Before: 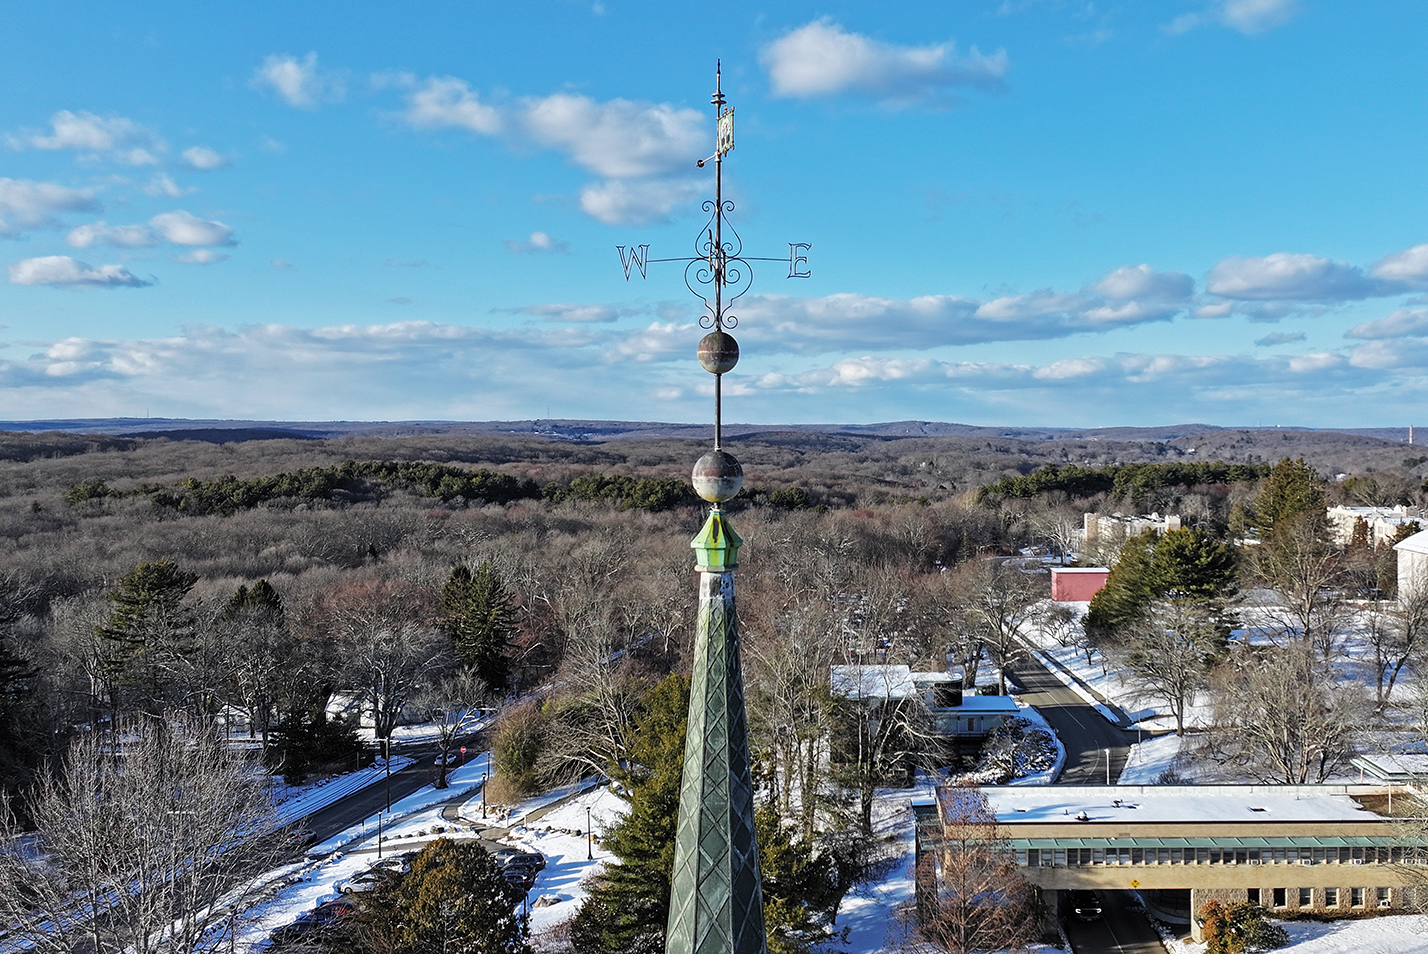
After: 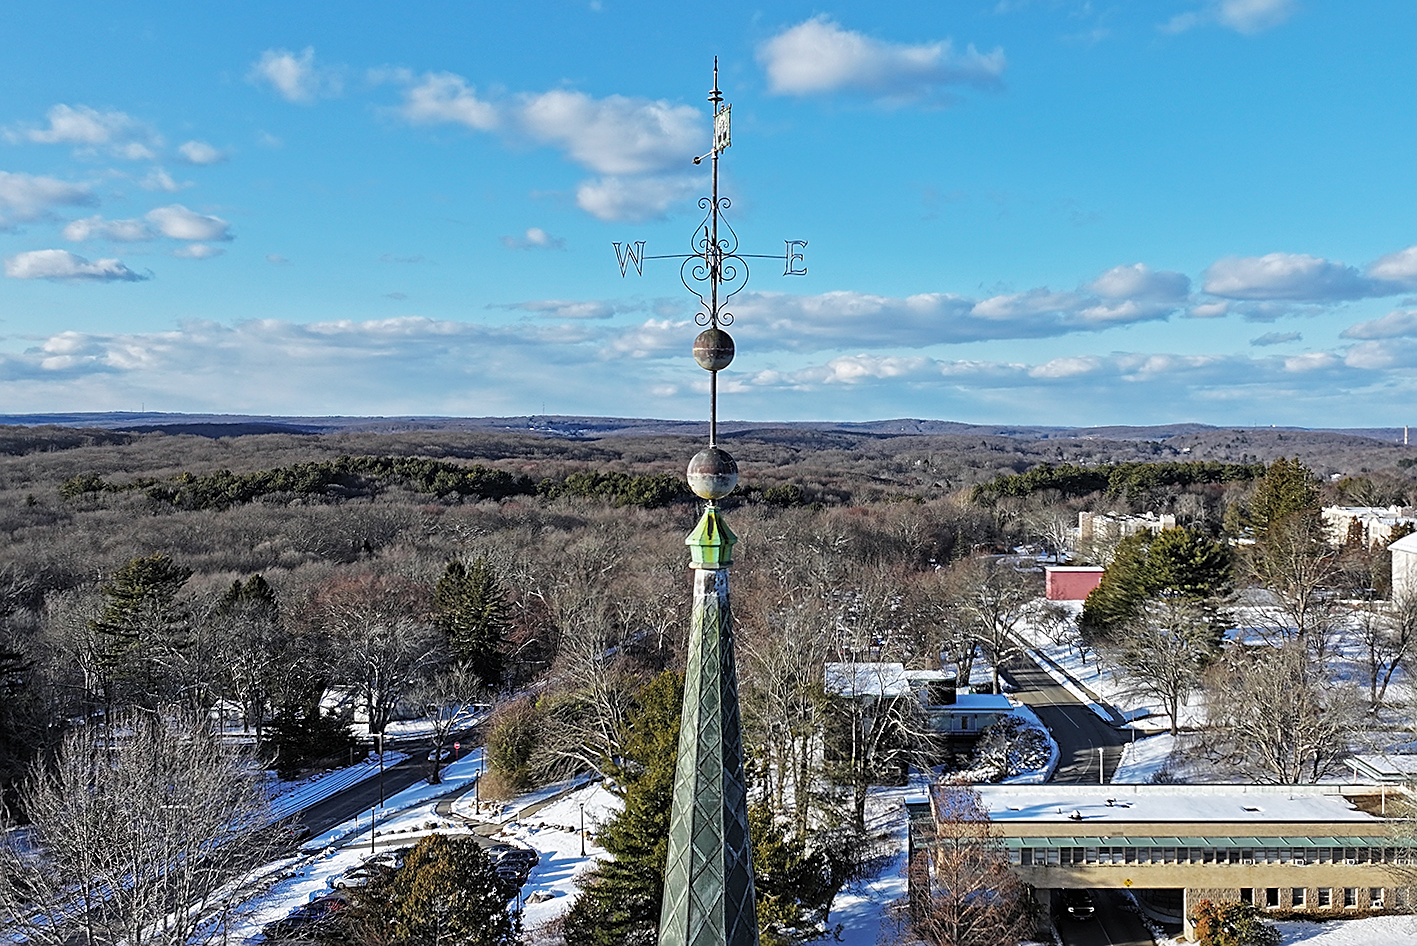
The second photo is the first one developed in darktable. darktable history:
crop and rotate: angle -0.287°
sharpen: on, module defaults
